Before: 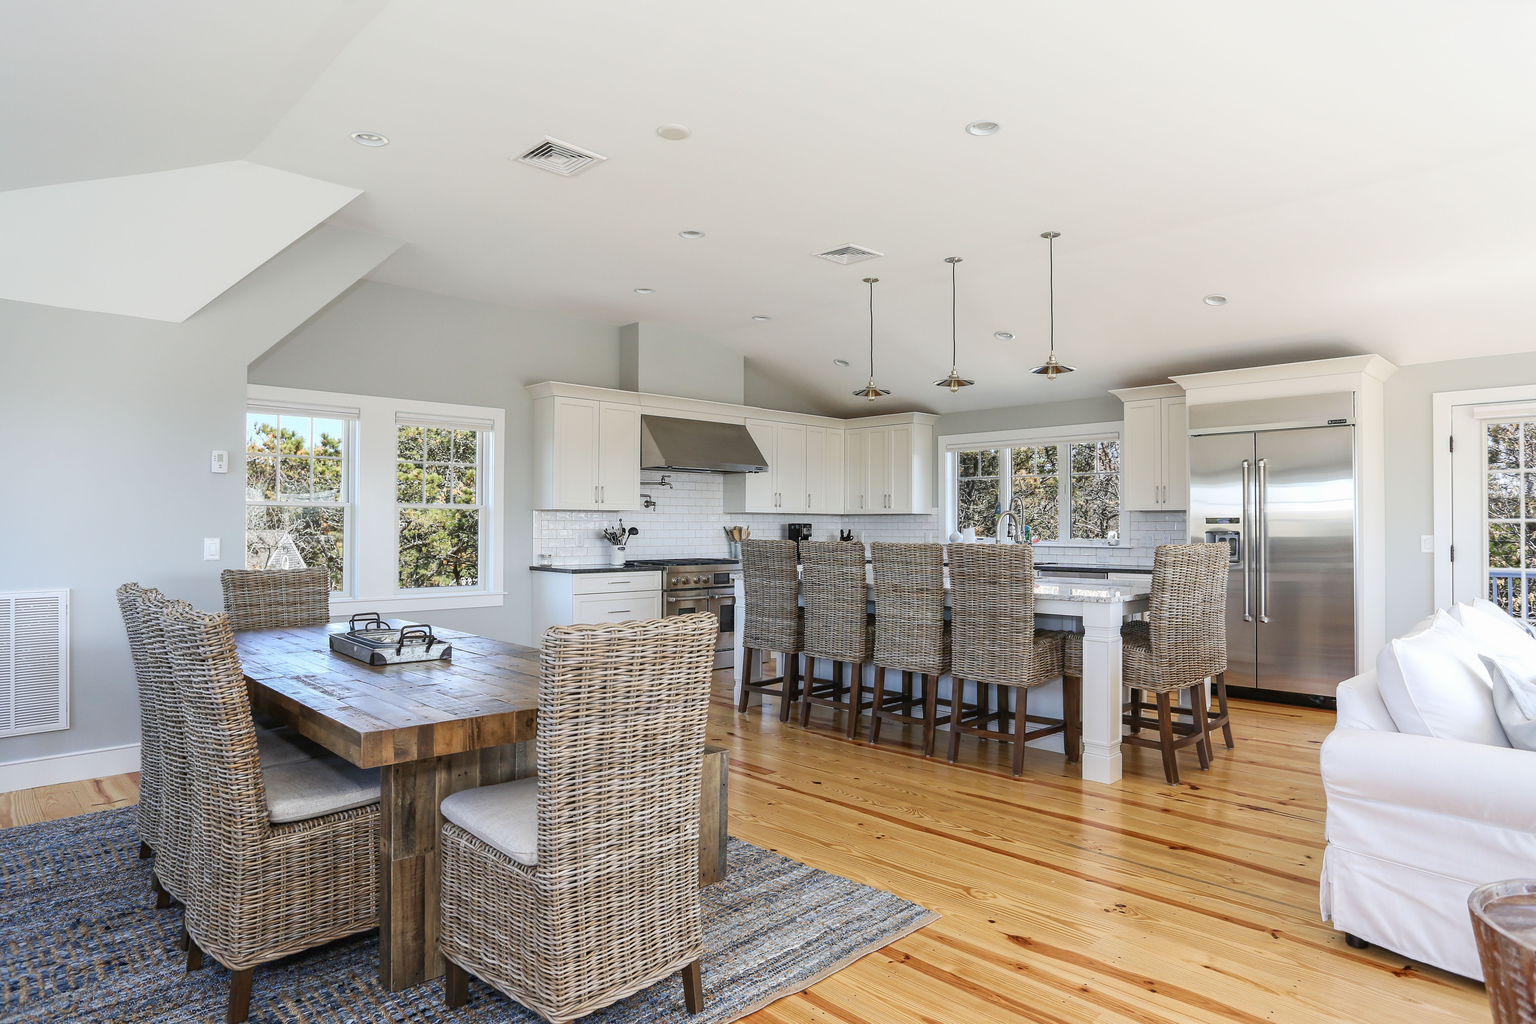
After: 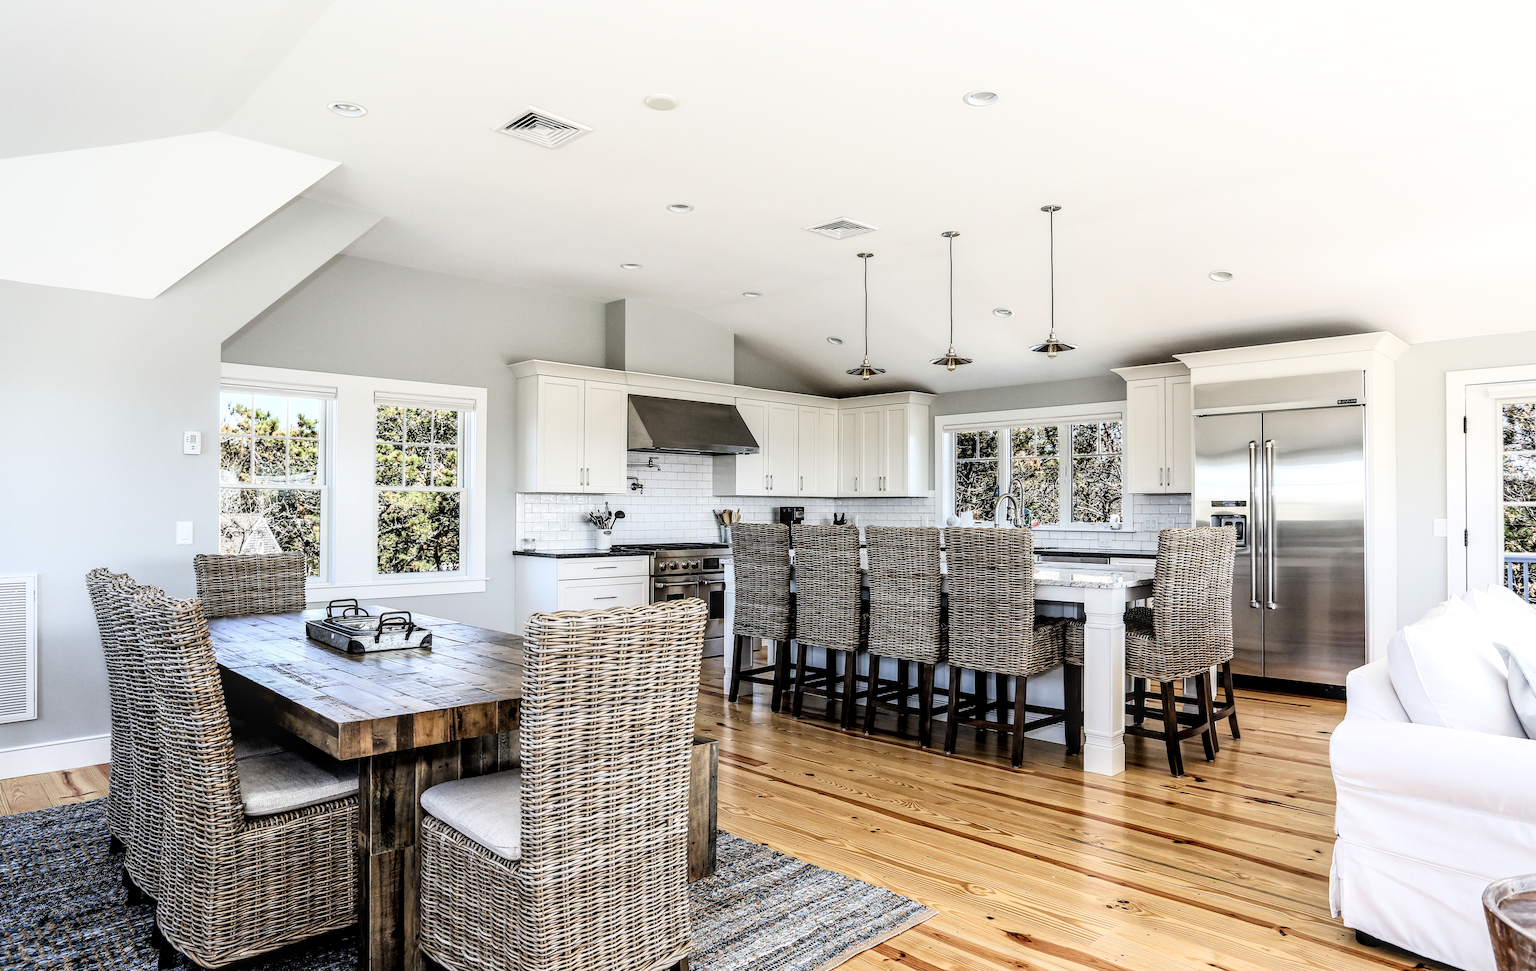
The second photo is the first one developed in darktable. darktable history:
filmic rgb: black relative exposure -3.79 EV, white relative exposure 2.4 EV, dynamic range scaling -49.53%, hardness 3.42, latitude 30.8%, contrast 1.786
crop: left 2.208%, top 3.295%, right 1.008%, bottom 4.866%
local contrast: detail 130%
